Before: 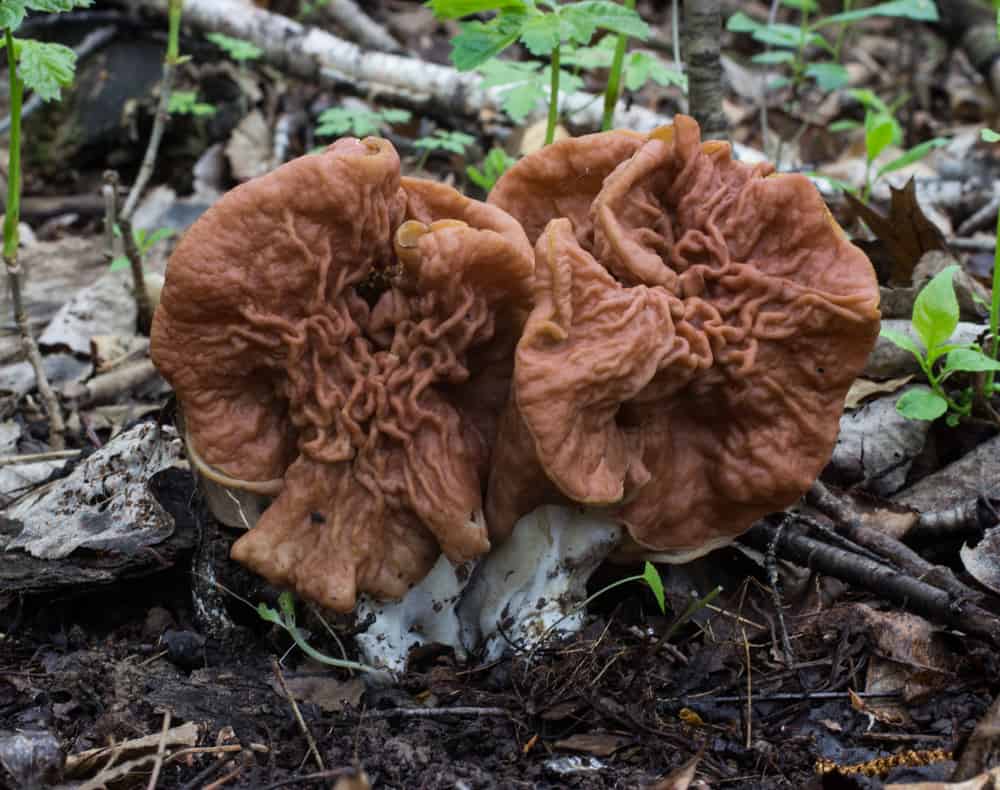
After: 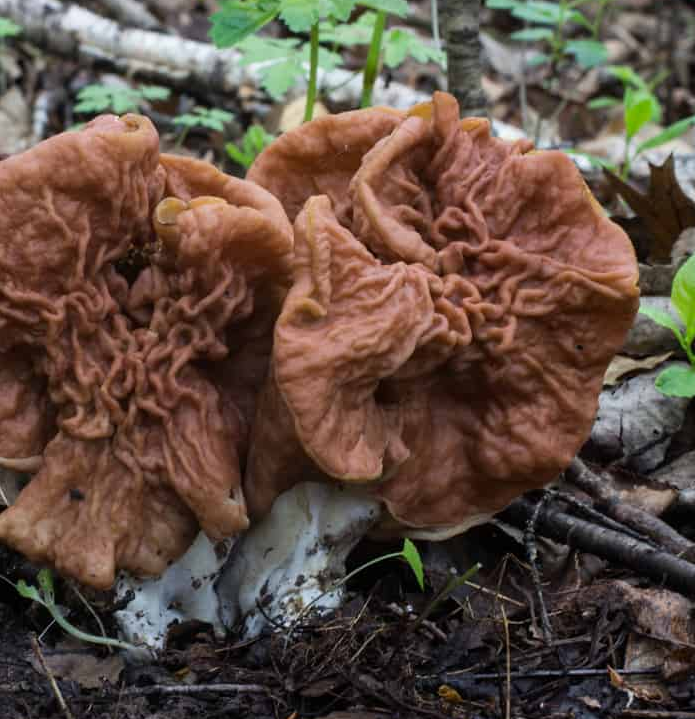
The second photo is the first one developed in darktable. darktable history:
crop and rotate: left 24.127%, top 2.922%, right 6.314%, bottom 6.047%
